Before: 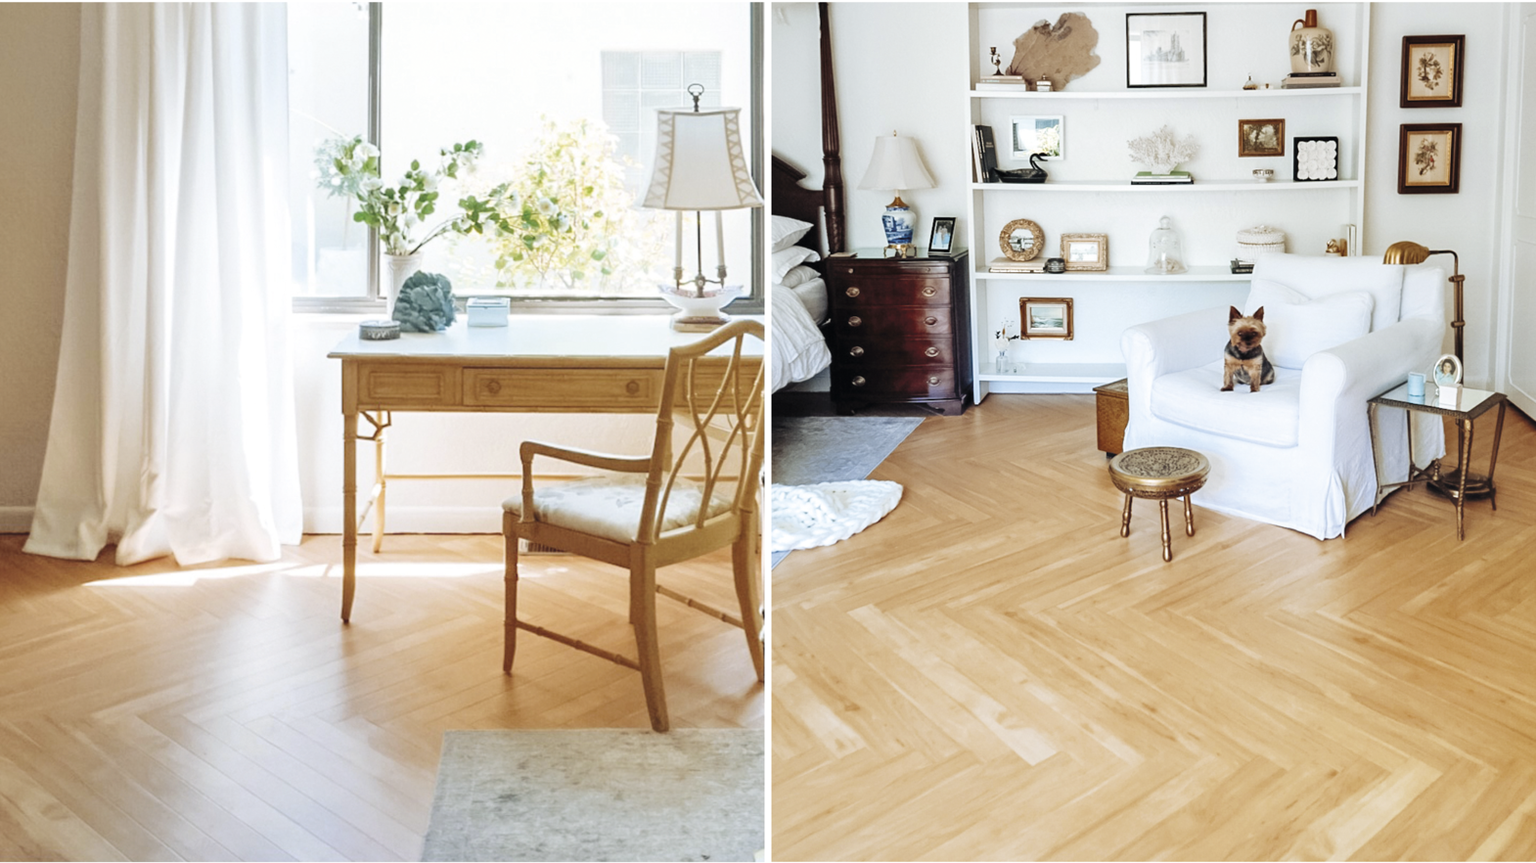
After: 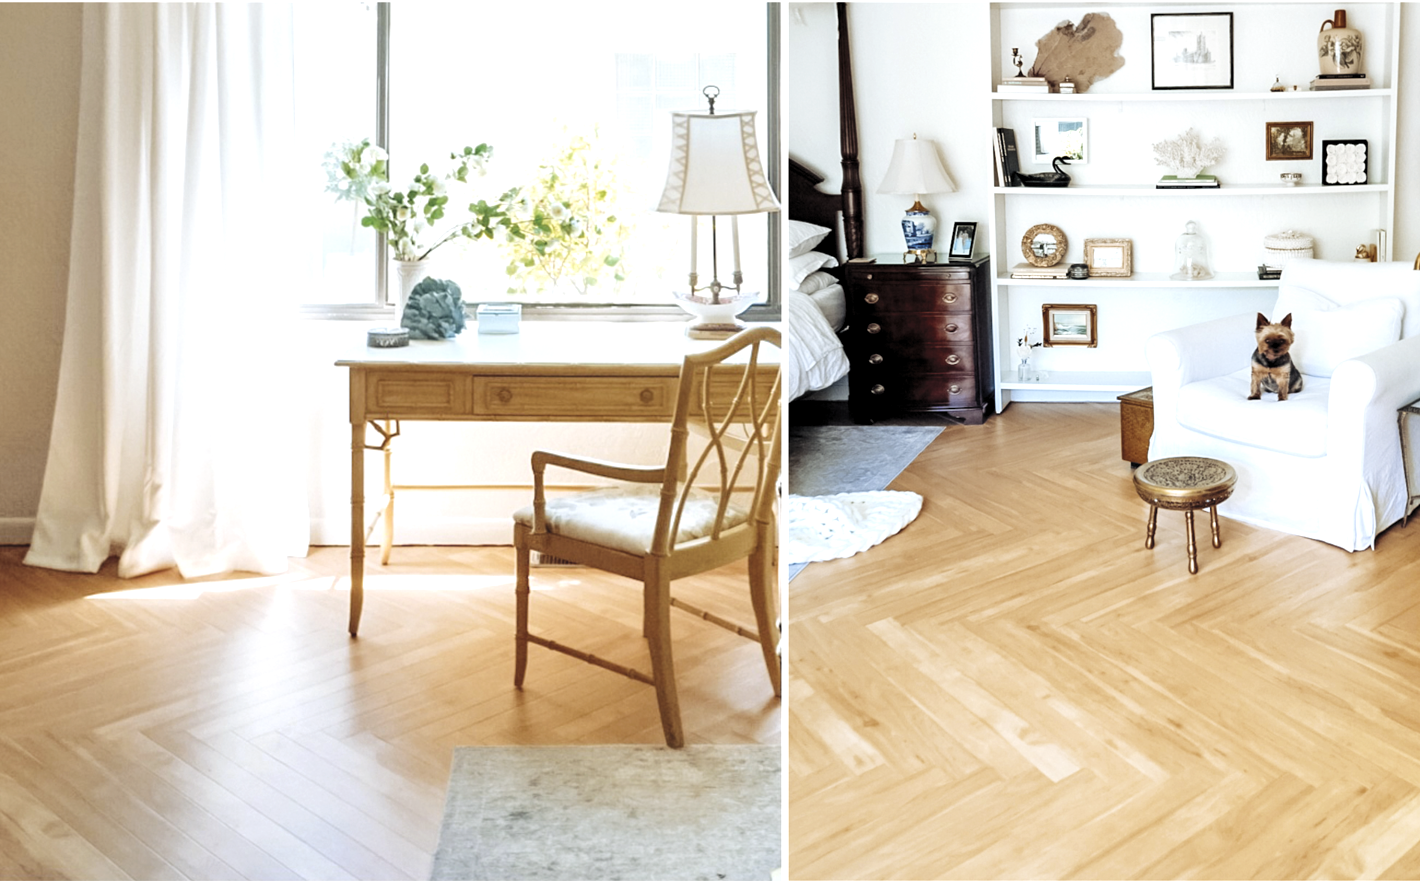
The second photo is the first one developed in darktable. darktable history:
crop: right 9.502%, bottom 0.029%
levels: levels [0.062, 0.494, 0.925]
